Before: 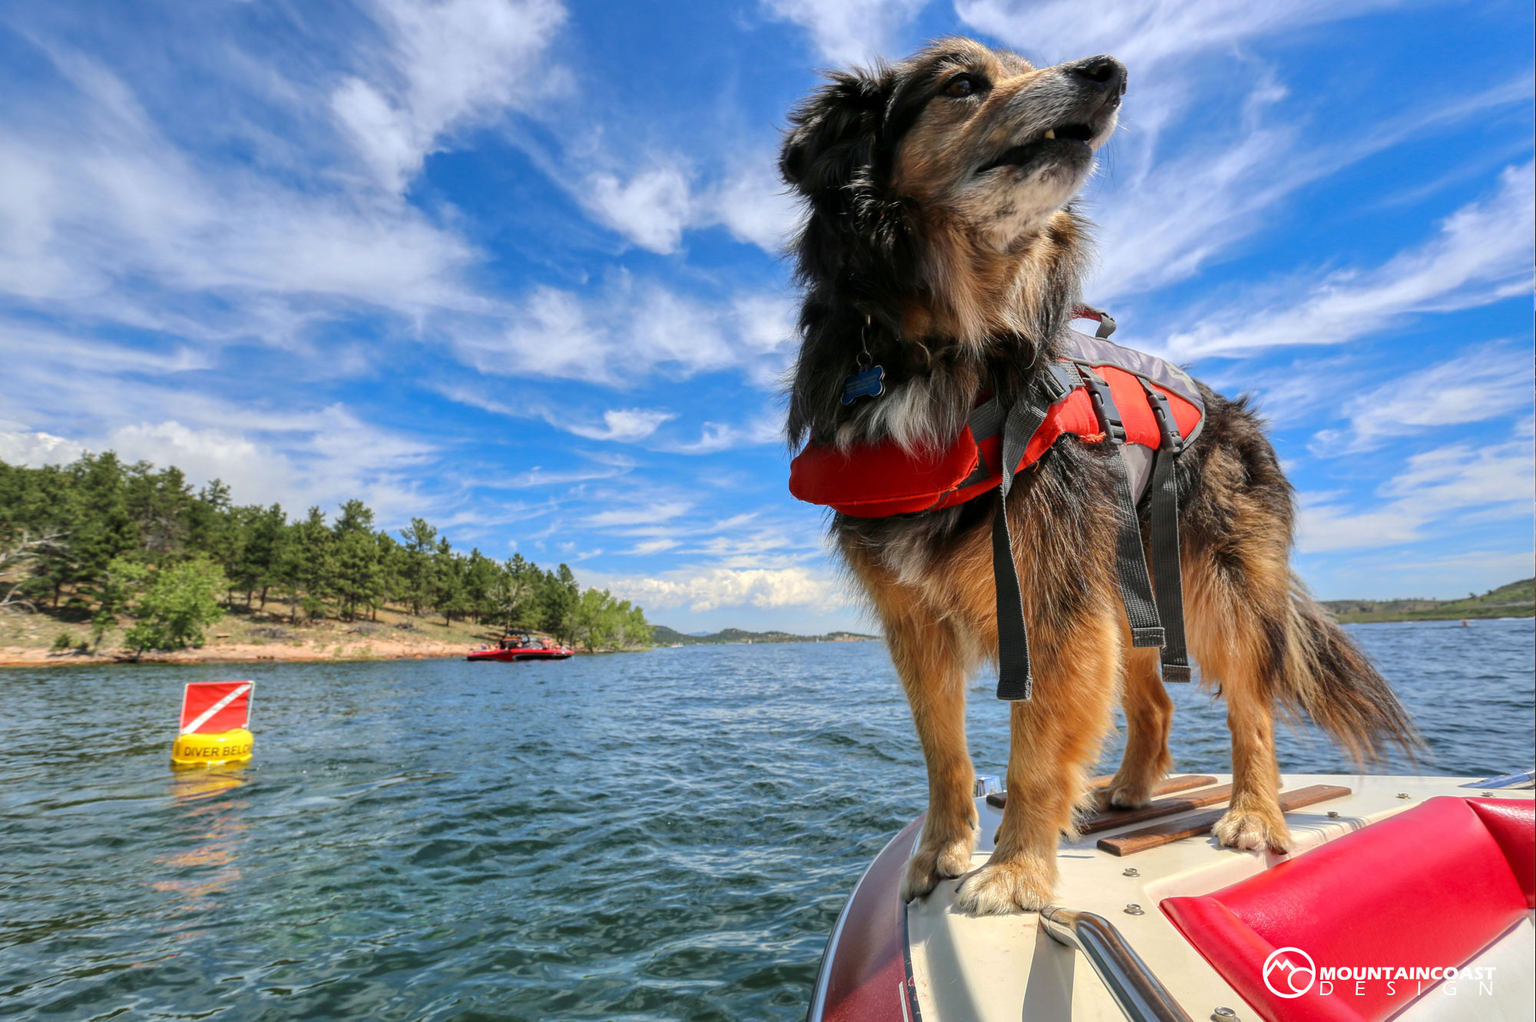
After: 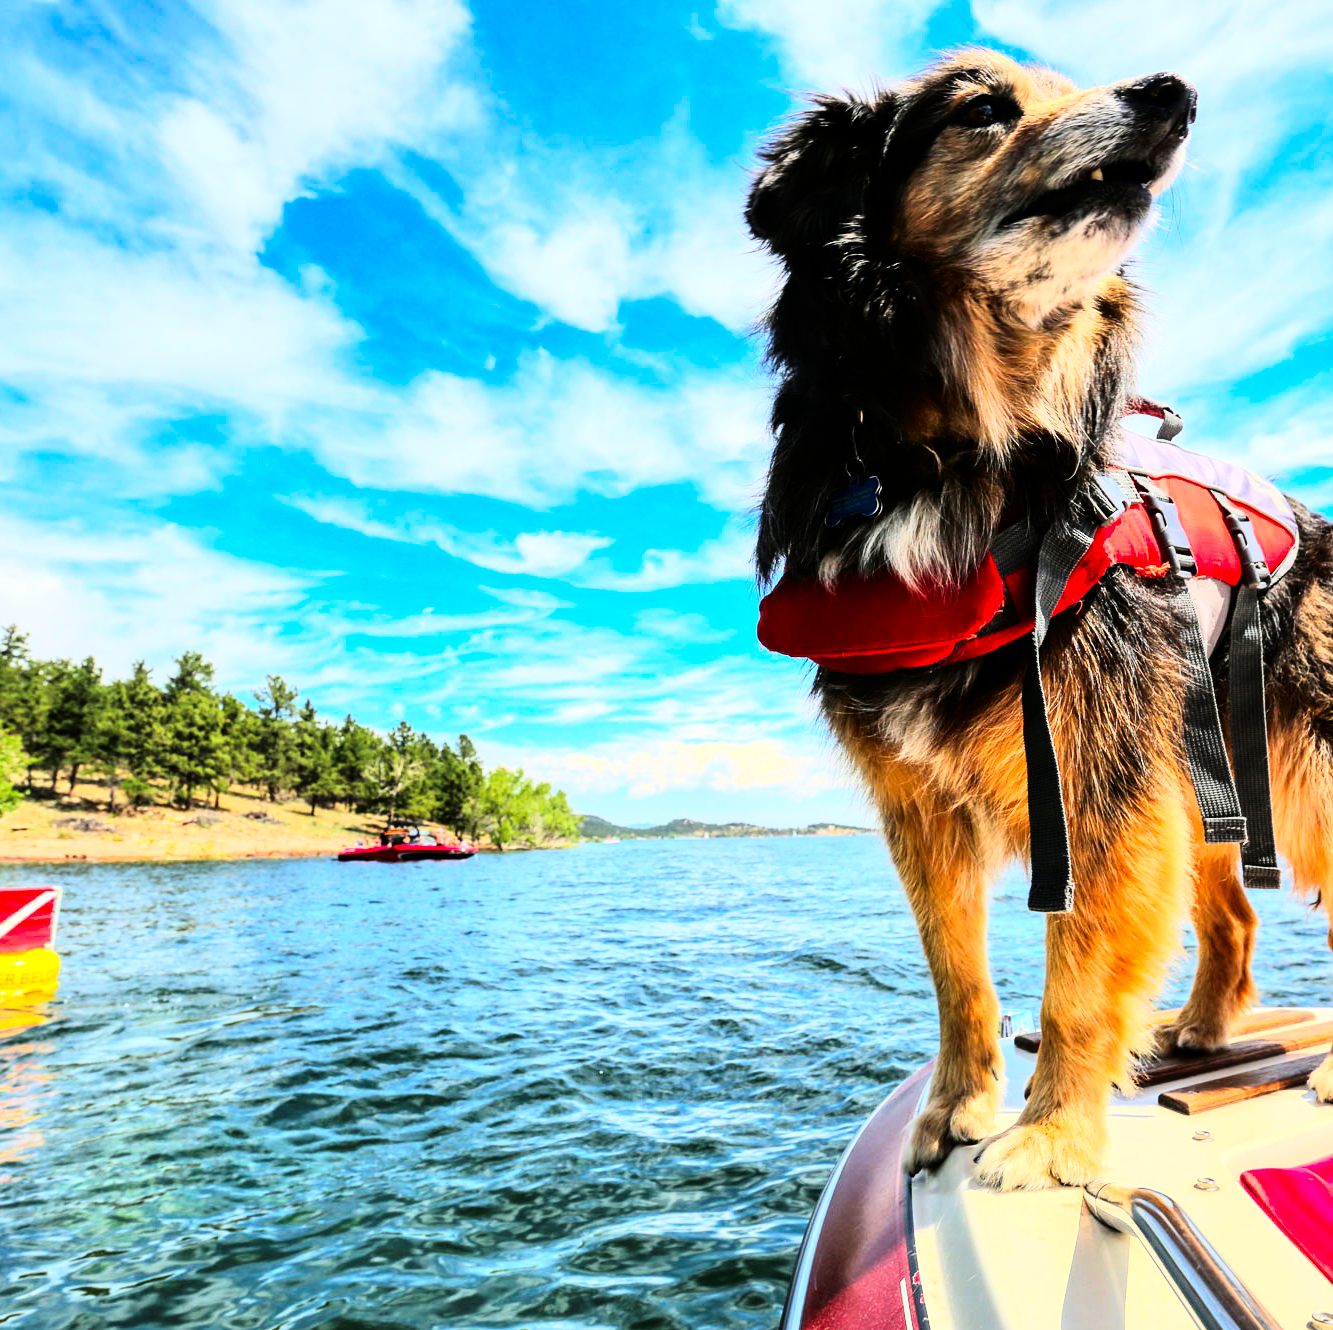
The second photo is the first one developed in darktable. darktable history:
crop and rotate: left 13.537%, right 19.796%
contrast brightness saturation: brightness -0.02, saturation 0.35
rgb curve: curves: ch0 [(0, 0) (0.21, 0.15) (0.24, 0.21) (0.5, 0.75) (0.75, 0.96) (0.89, 0.99) (1, 1)]; ch1 [(0, 0.02) (0.21, 0.13) (0.25, 0.2) (0.5, 0.67) (0.75, 0.9) (0.89, 0.97) (1, 1)]; ch2 [(0, 0.02) (0.21, 0.13) (0.25, 0.2) (0.5, 0.67) (0.75, 0.9) (0.89, 0.97) (1, 1)], compensate middle gray true
